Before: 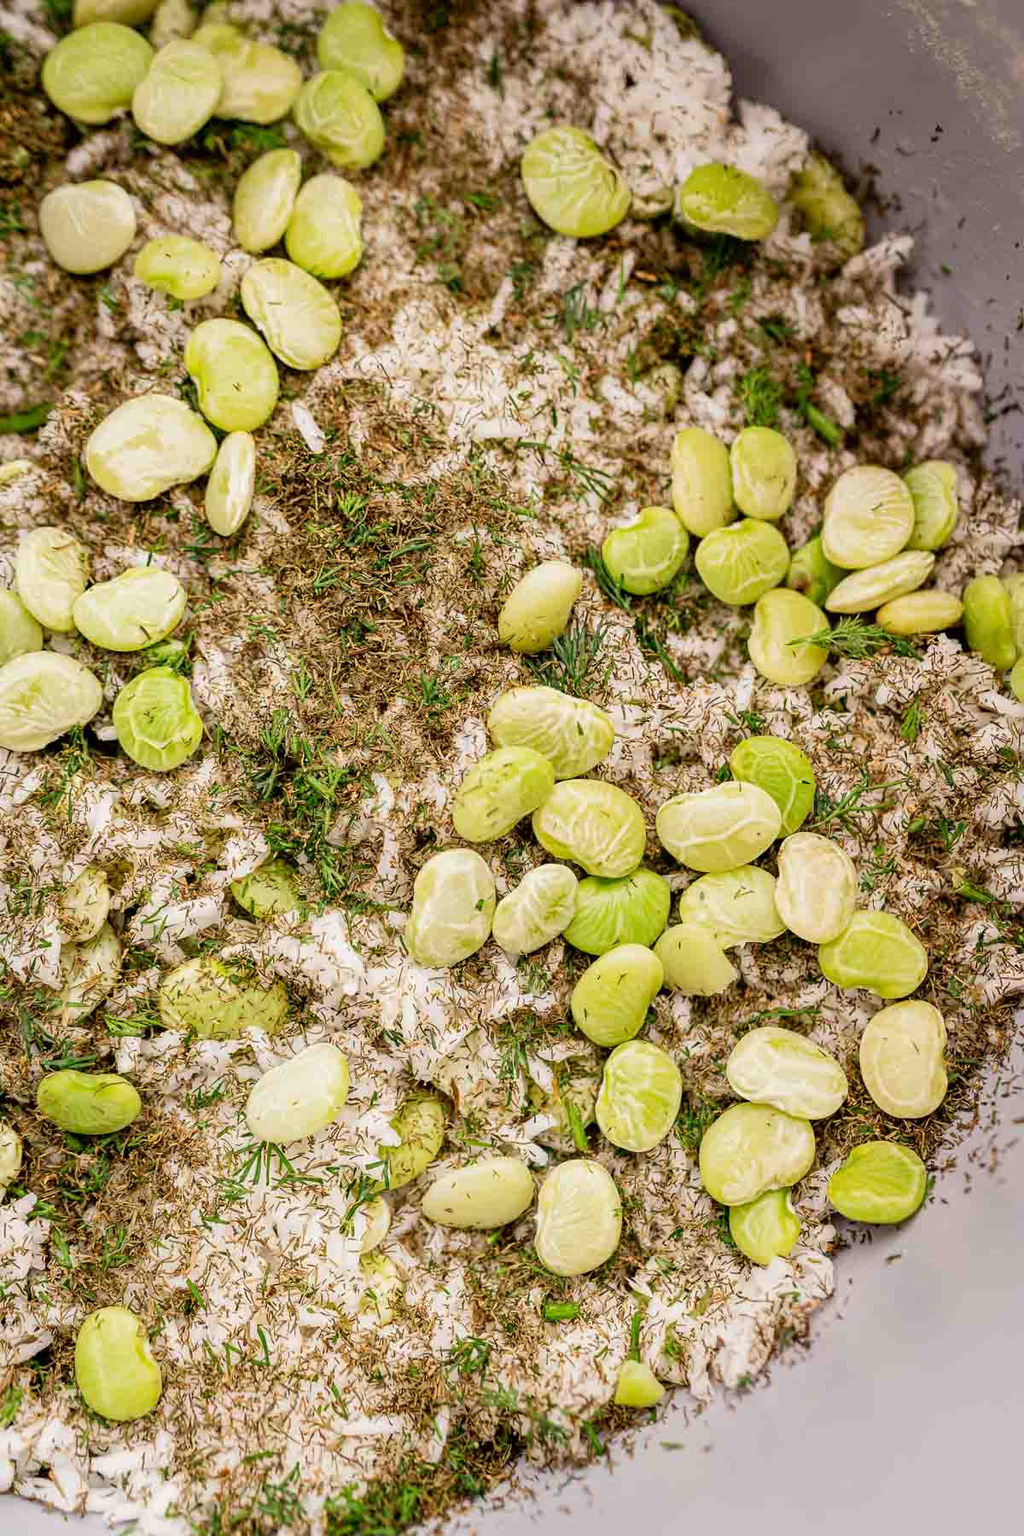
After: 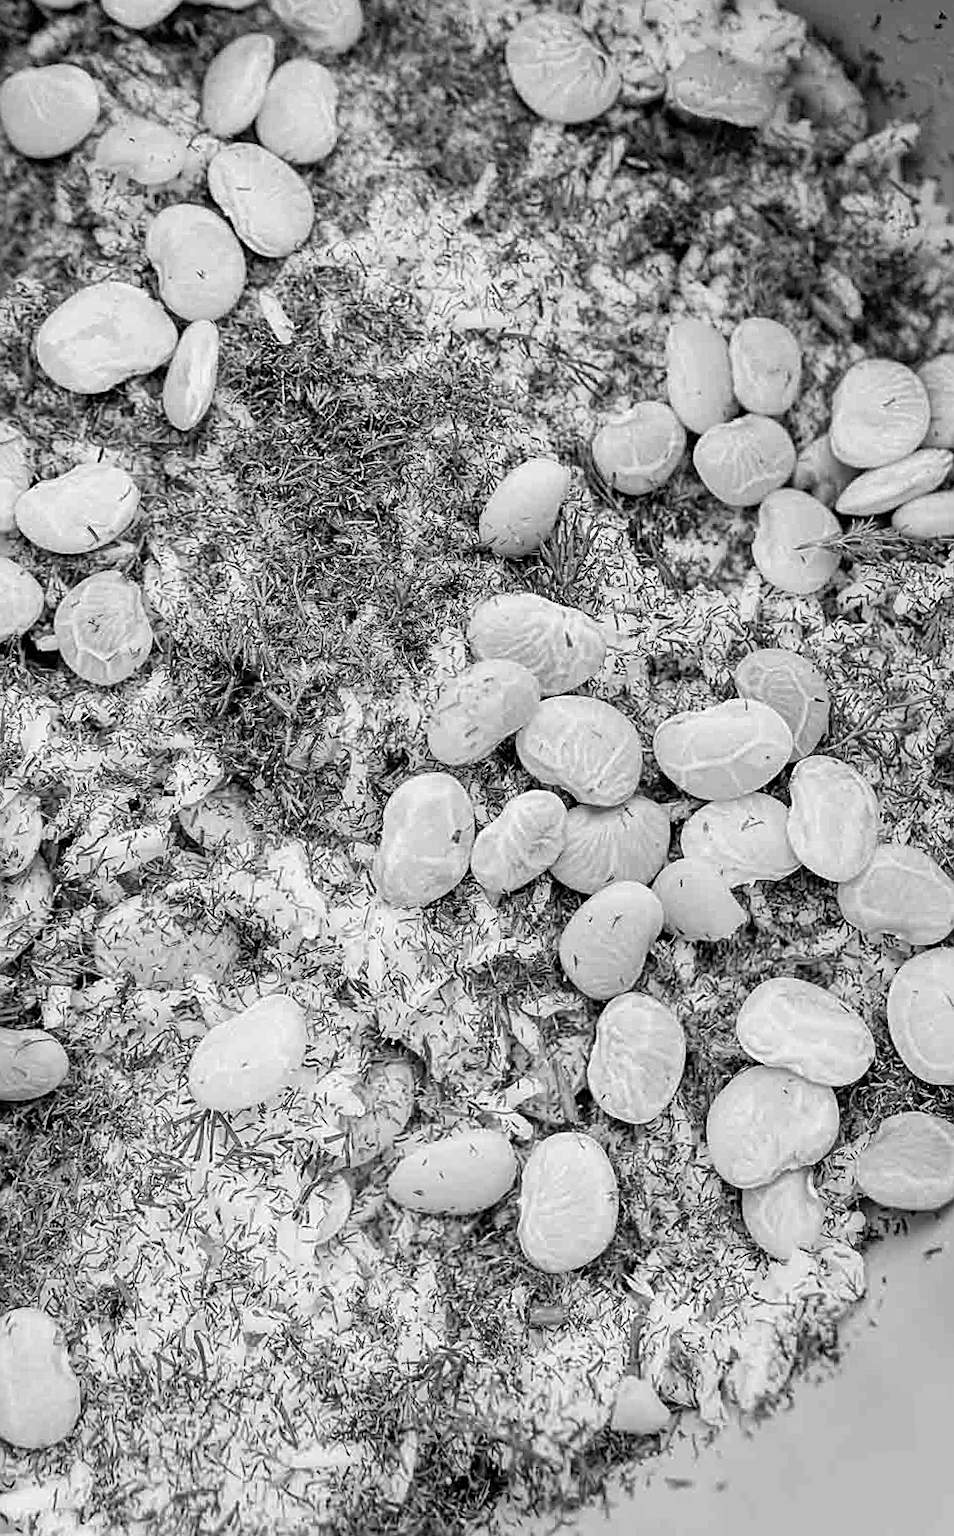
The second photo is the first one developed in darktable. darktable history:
sharpen: on, module defaults
crop: left 3.305%, top 6.436%, right 6.389%, bottom 3.258%
rotate and perspective: rotation 0.215°, lens shift (vertical) -0.139, crop left 0.069, crop right 0.939, crop top 0.002, crop bottom 0.996
monochrome: a -6.99, b 35.61, size 1.4
